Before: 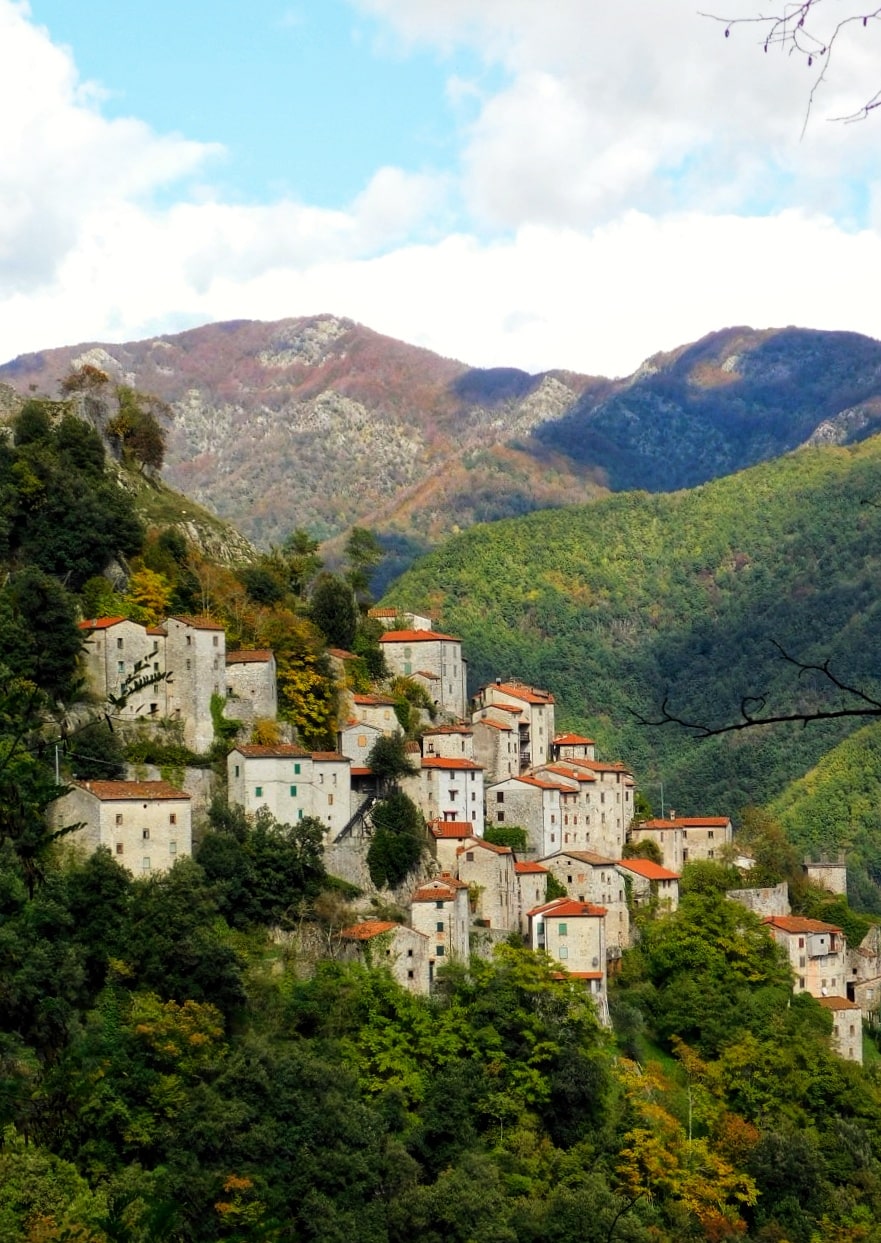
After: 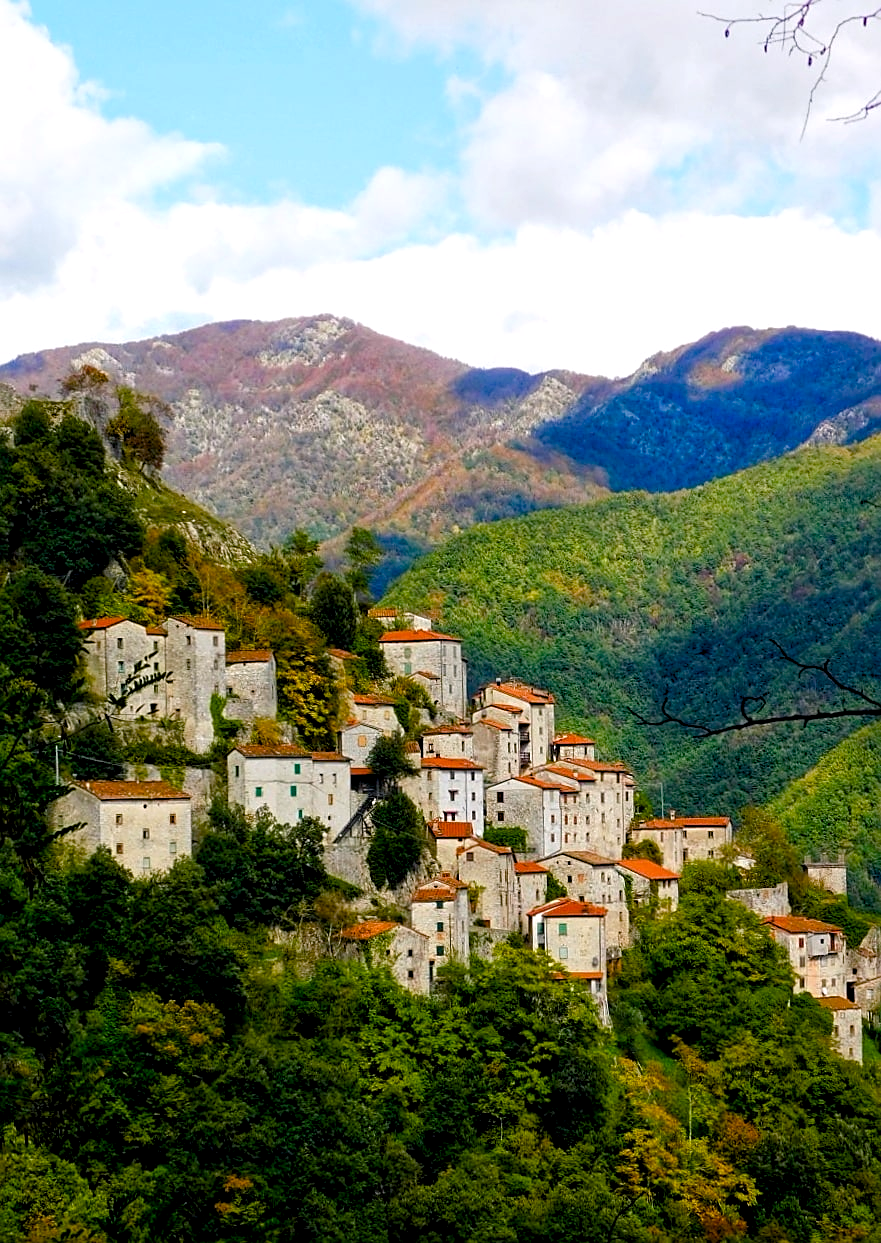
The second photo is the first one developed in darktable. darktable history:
sharpen: on, module defaults
color calibration: illuminant as shot in camera, x 0.358, y 0.373, temperature 4628.91 K
local contrast: highlights 100%, shadows 100%, detail 120%, midtone range 0.2
color balance rgb: shadows lift › chroma 1%, shadows lift › hue 240.84°, highlights gain › chroma 2%, highlights gain › hue 73.2°, global offset › luminance -0.5%, perceptual saturation grading › global saturation 20%, perceptual saturation grading › highlights -25%, perceptual saturation grading › shadows 50%, global vibrance 25.26%
